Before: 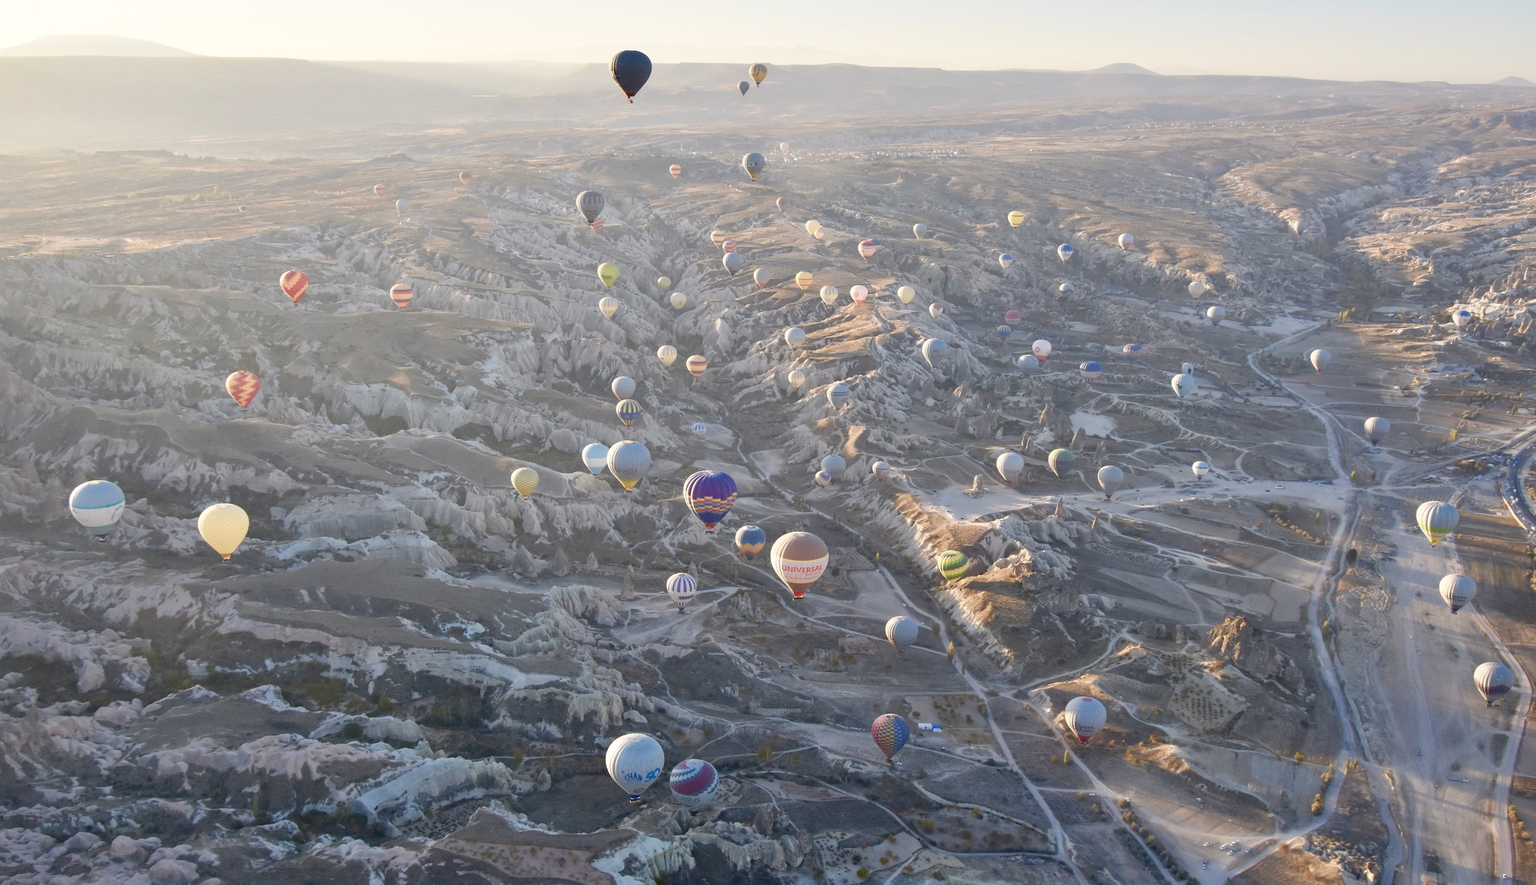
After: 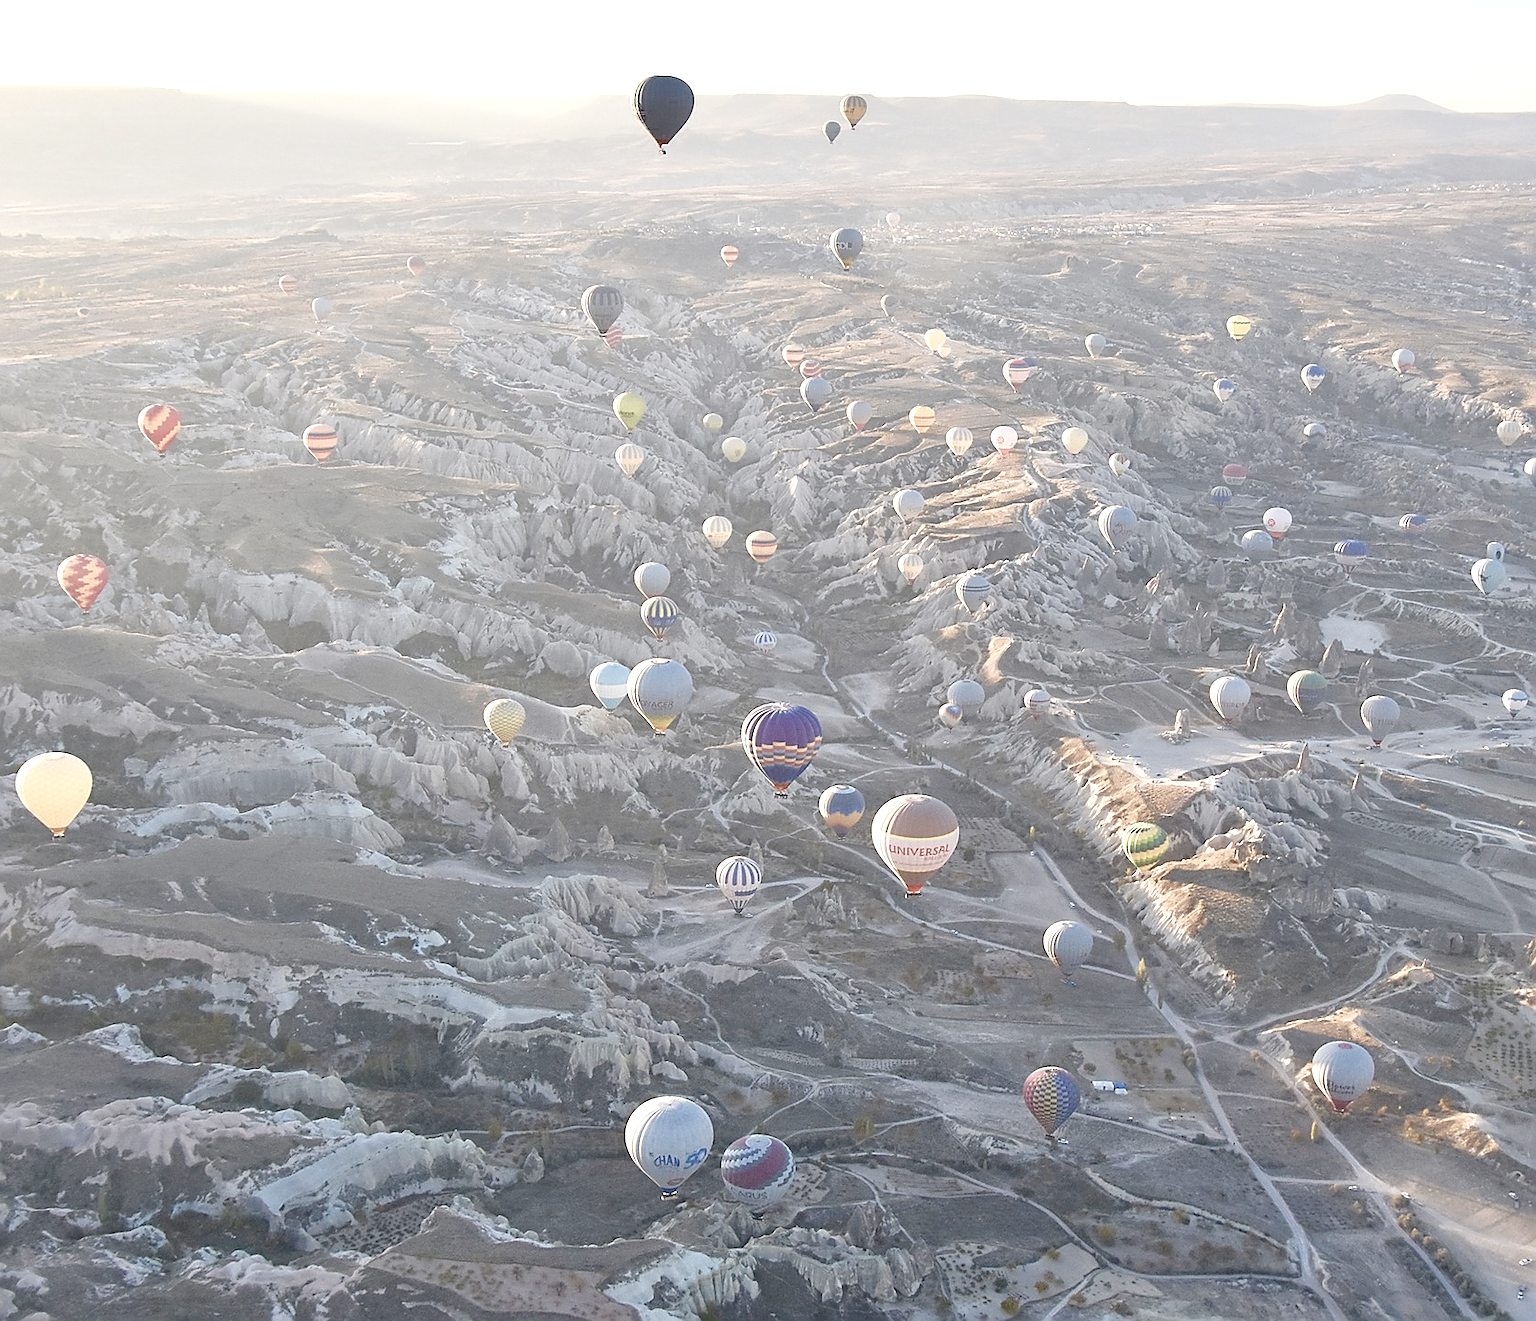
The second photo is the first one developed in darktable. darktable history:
crop and rotate: left 12.253%, right 20.859%
exposure: black level correction 0, exposure 1.001 EV, compensate exposure bias true, compensate highlight preservation false
contrast brightness saturation: contrast -0.246, saturation -0.439
tone equalizer: edges refinement/feathering 500, mask exposure compensation -1.26 EV, preserve details no
sharpen: radius 1.352, amount 1.254, threshold 0.819
